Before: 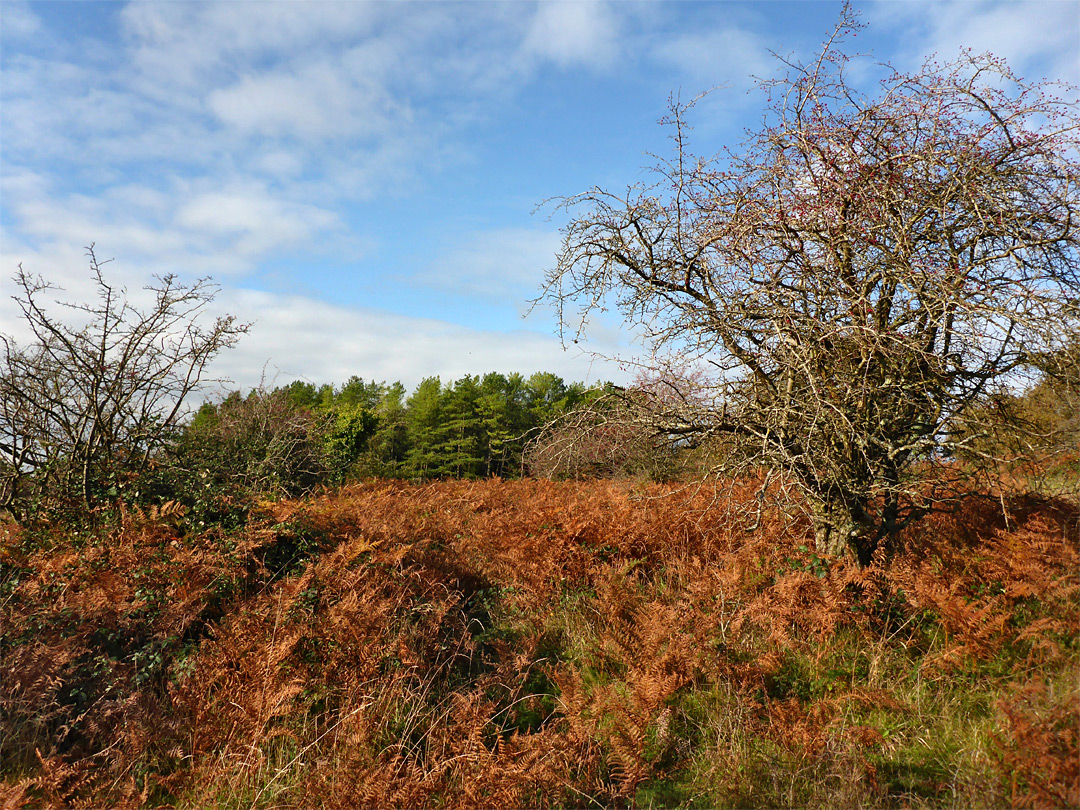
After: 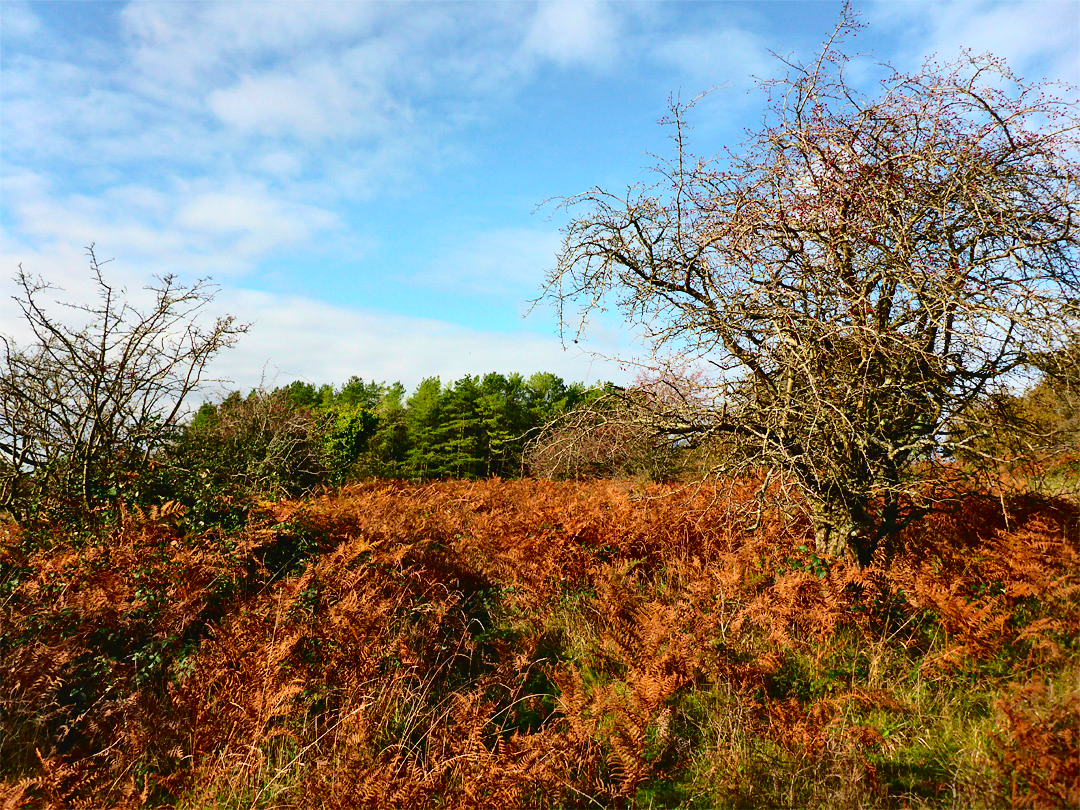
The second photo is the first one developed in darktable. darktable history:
tone curve: curves: ch0 [(0, 0.023) (0.132, 0.075) (0.256, 0.2) (0.454, 0.495) (0.708, 0.78) (0.844, 0.896) (1, 0.98)]; ch1 [(0, 0) (0.37, 0.308) (0.478, 0.46) (0.499, 0.5) (0.513, 0.508) (0.526, 0.533) (0.59, 0.612) (0.764, 0.804) (1, 1)]; ch2 [(0, 0) (0.312, 0.313) (0.461, 0.454) (0.48, 0.477) (0.503, 0.5) (0.526, 0.54) (0.564, 0.595) (0.631, 0.676) (0.713, 0.767) (0.985, 0.966)], color space Lab, independent channels, preserve colors none
